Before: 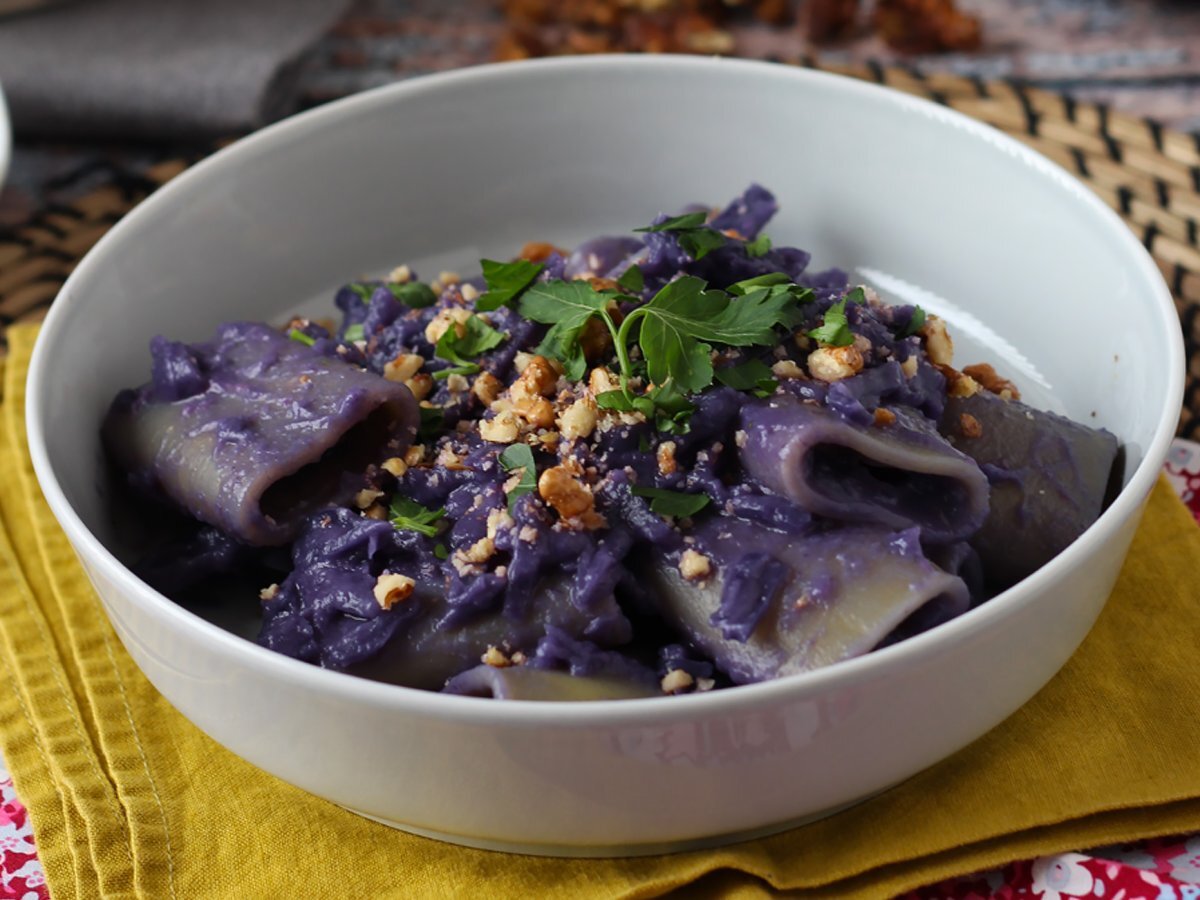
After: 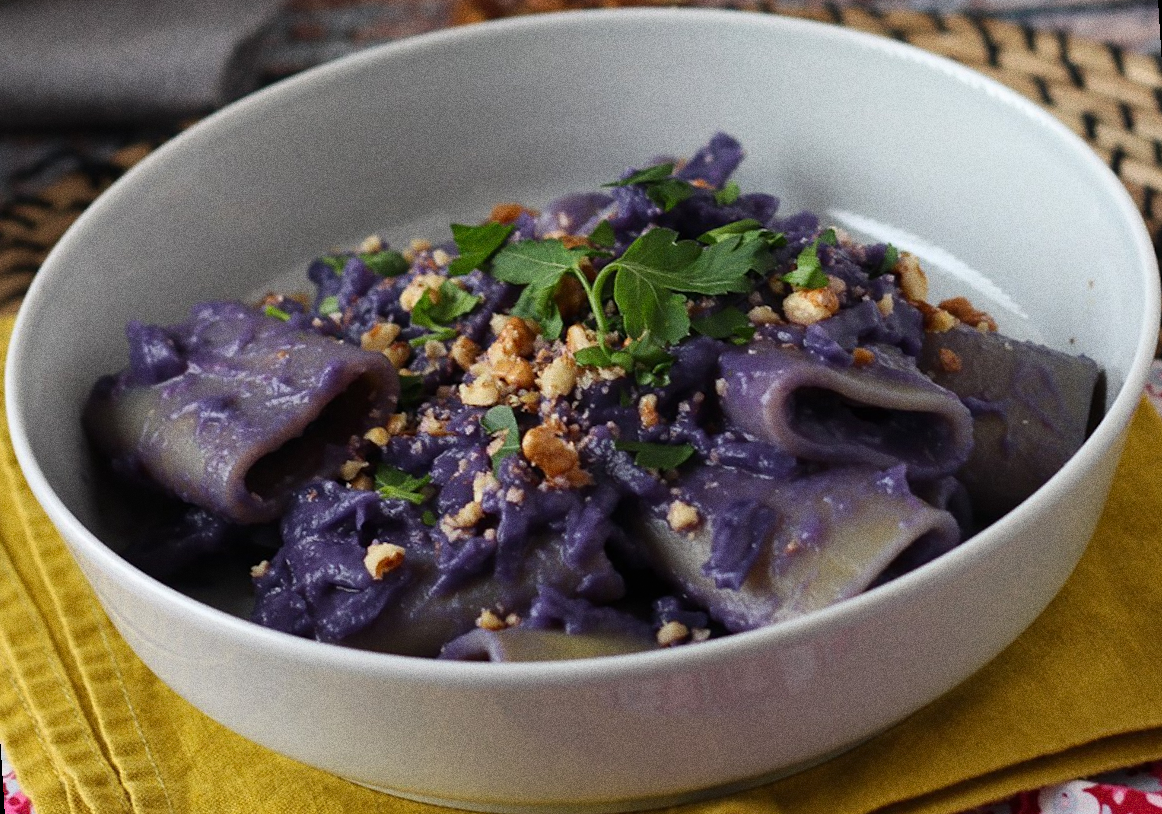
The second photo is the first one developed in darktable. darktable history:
grain: coarseness 0.09 ISO, strength 40%
rotate and perspective: rotation -3.52°, crop left 0.036, crop right 0.964, crop top 0.081, crop bottom 0.919
